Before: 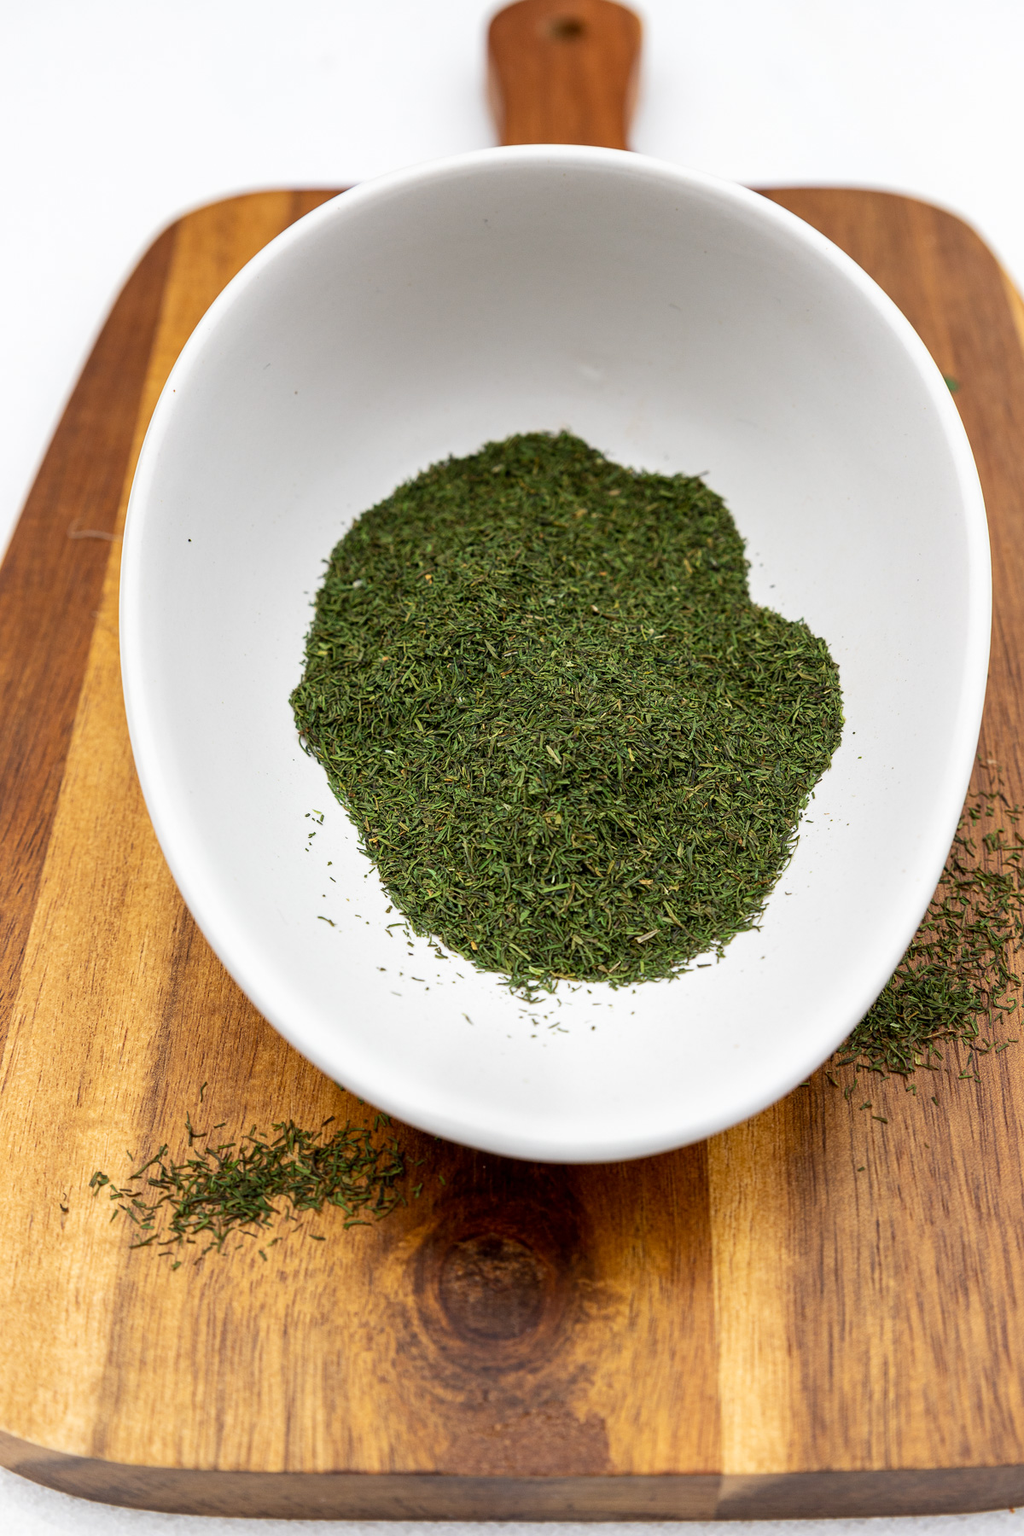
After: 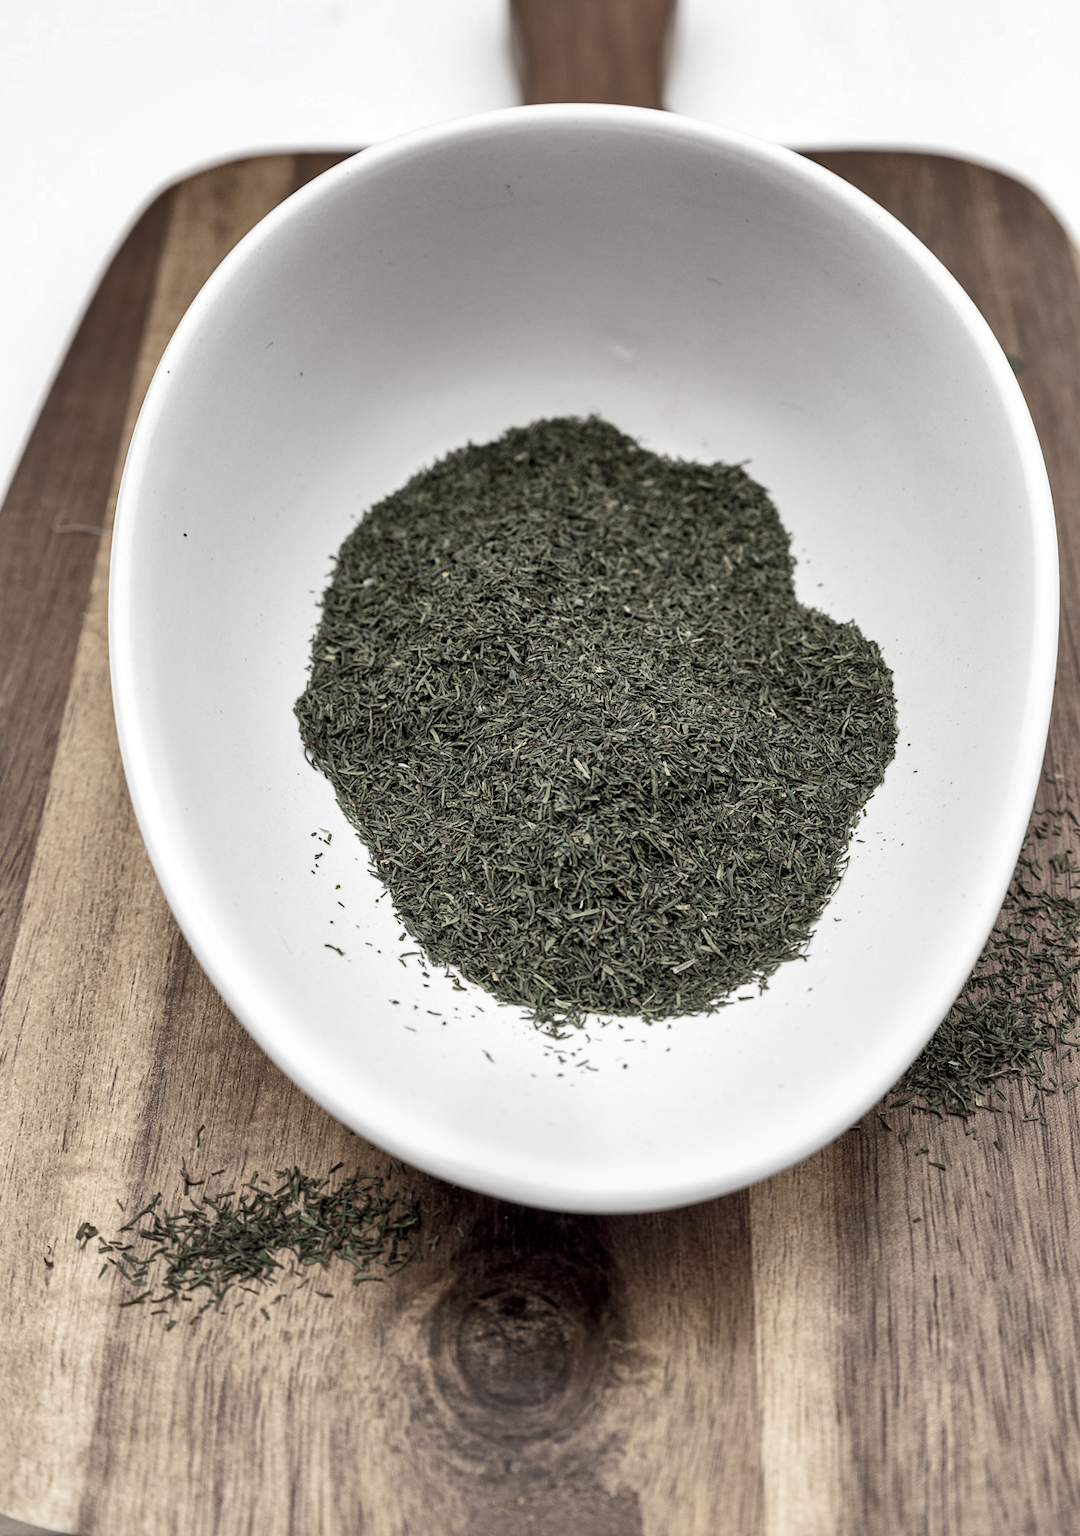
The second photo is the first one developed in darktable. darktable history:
crop: left 1.964%, top 3.251%, right 1.122%, bottom 4.933%
shadows and highlights: soften with gaussian
local contrast: mode bilateral grid, contrast 20, coarseness 50, detail 120%, midtone range 0.2
color correction: saturation 0.3
